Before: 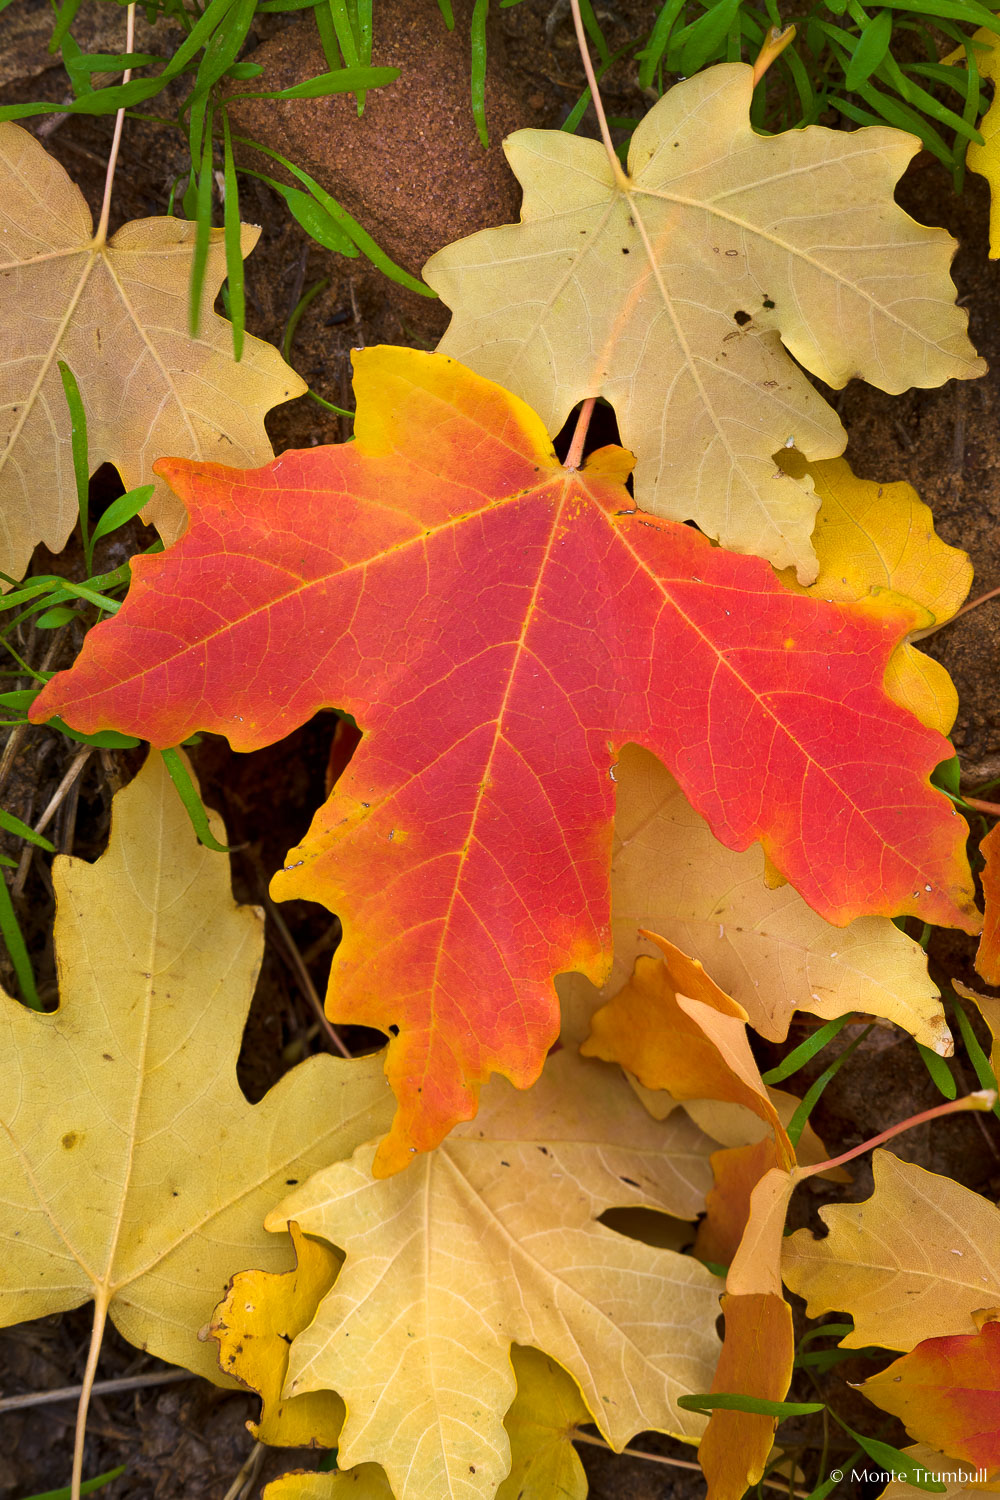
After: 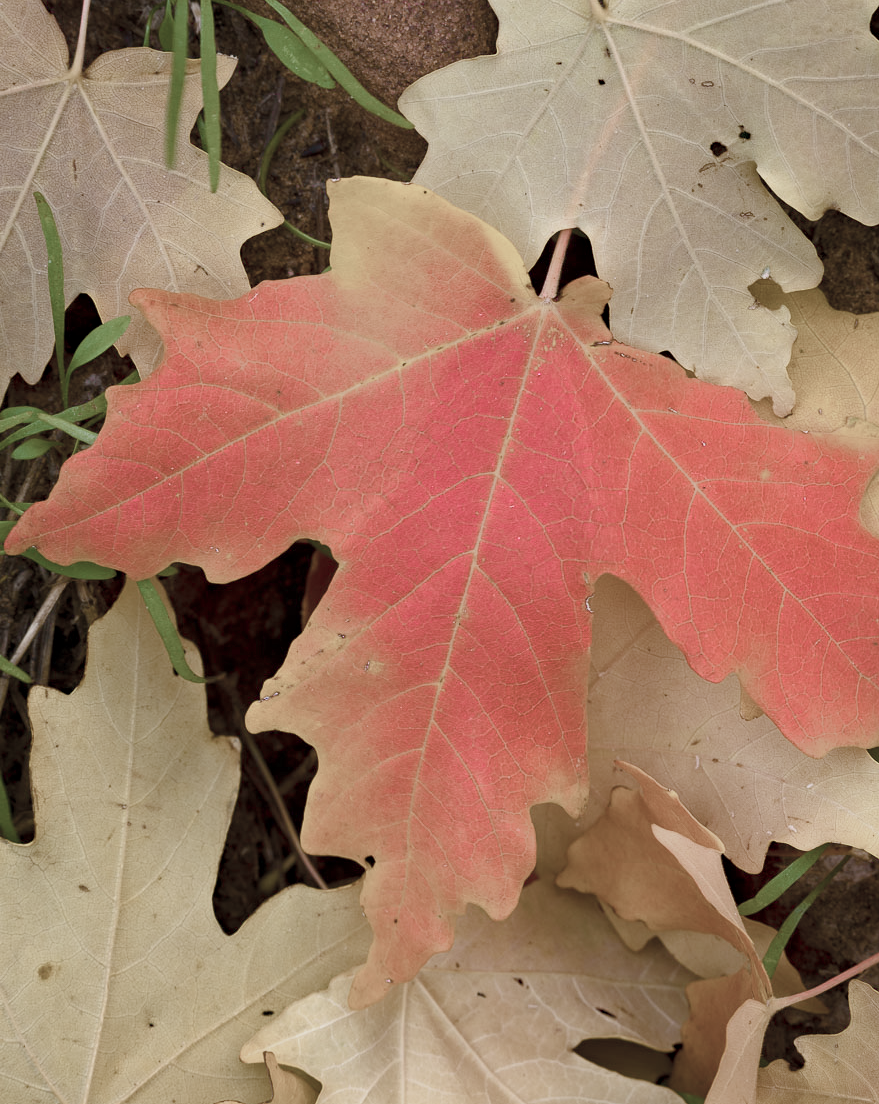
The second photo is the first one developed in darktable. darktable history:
color zones: curves: ch0 [(0, 0.6) (0.129, 0.508) (0.193, 0.483) (0.429, 0.5) (0.571, 0.5) (0.714, 0.5) (0.857, 0.5) (1, 0.6)]; ch1 [(0, 0.481) (0.112, 0.245) (0.213, 0.223) (0.429, 0.233) (0.571, 0.231) (0.683, 0.242) (0.857, 0.296) (1, 0.481)]
haze removal: compatibility mode true, adaptive false
crop and rotate: left 2.425%, top 11.305%, right 9.6%, bottom 15.08%
color balance rgb: shadows lift › chroma 1%, shadows lift › hue 113°, highlights gain › chroma 0.2%, highlights gain › hue 333°, perceptual saturation grading › global saturation 20%, perceptual saturation grading › highlights -50%, perceptual saturation grading › shadows 25%, contrast -10%
